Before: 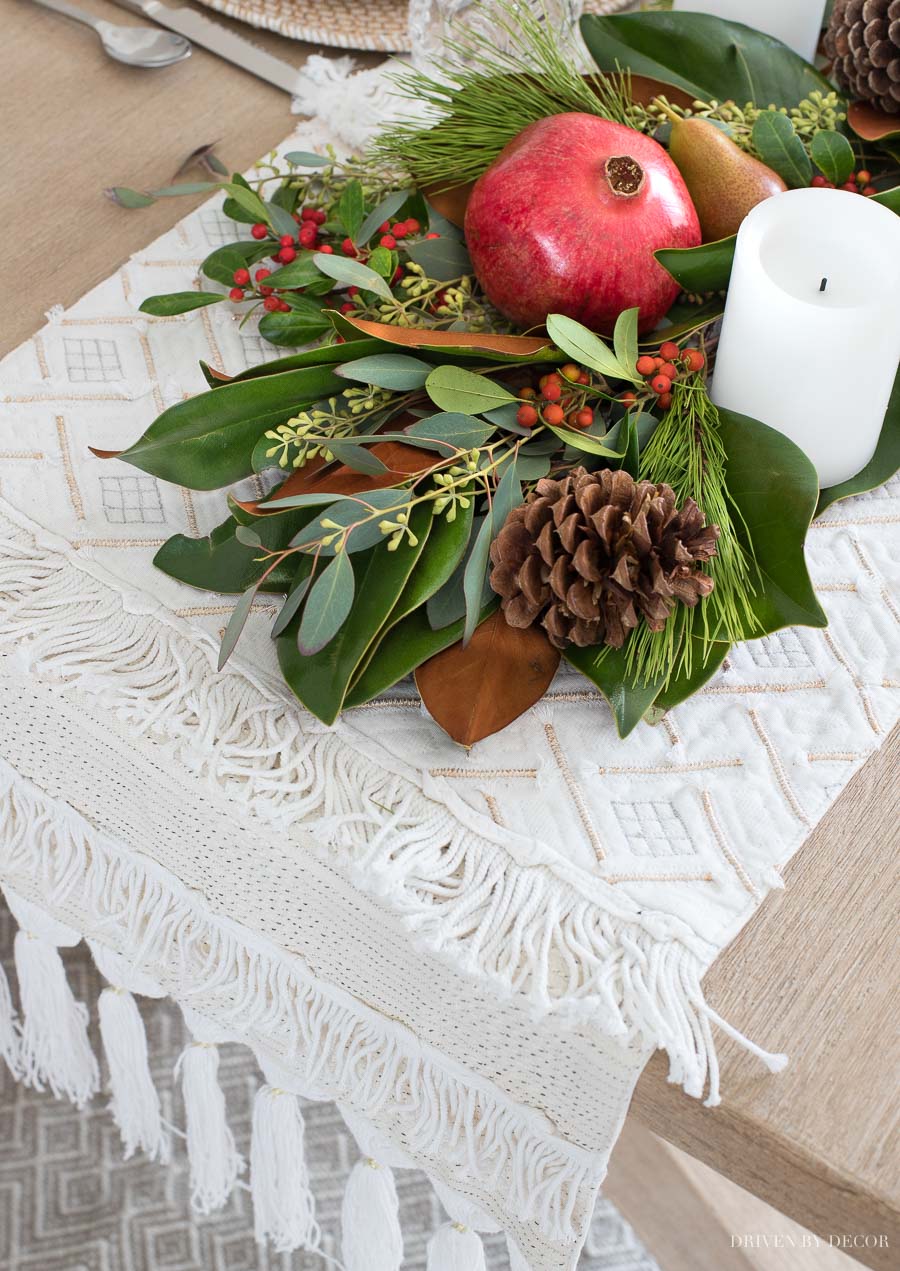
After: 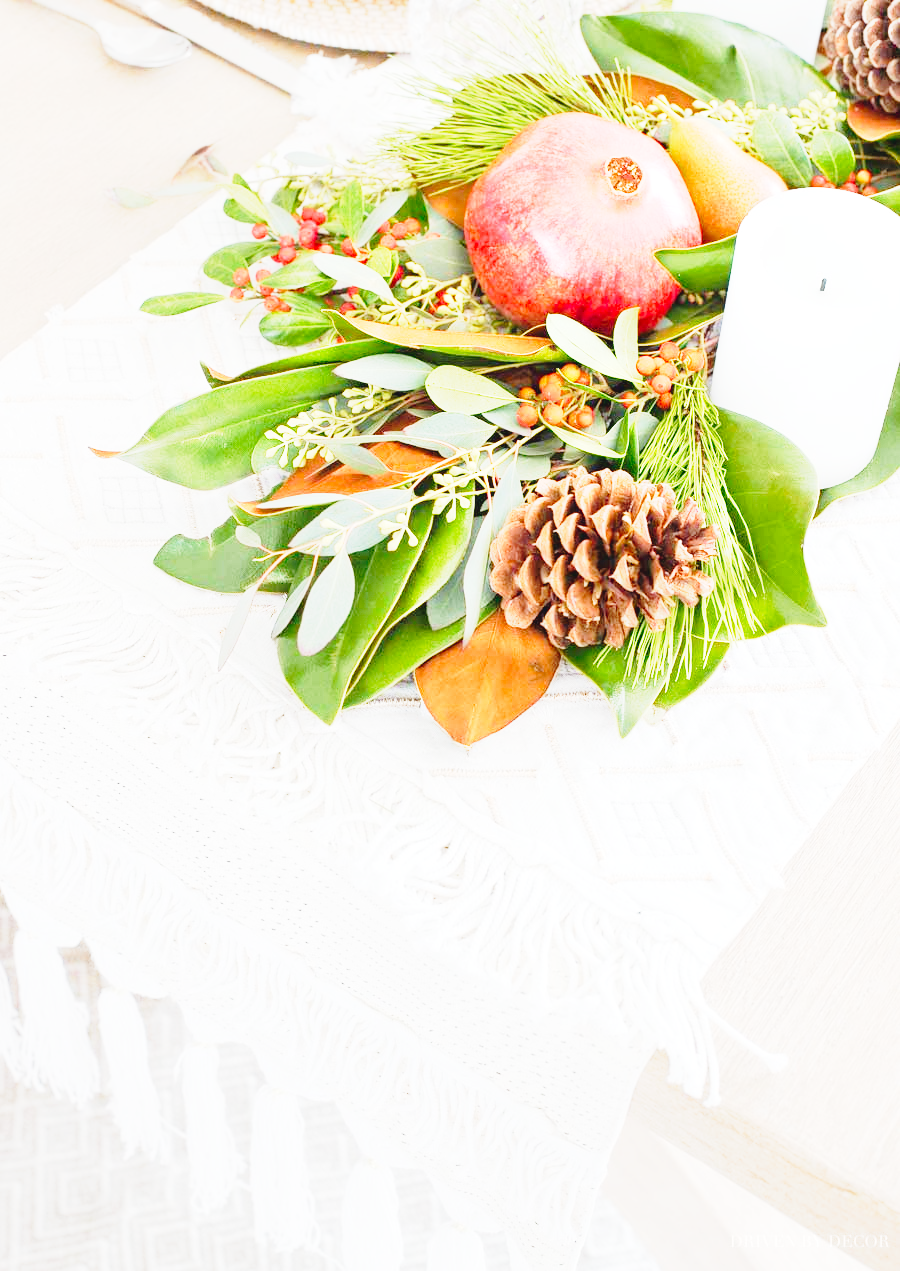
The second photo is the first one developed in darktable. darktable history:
contrast brightness saturation: contrast -0.1, brightness 0.05, saturation 0.08
base curve: curves: ch0 [(0, 0) (0.028, 0.03) (0.105, 0.232) (0.387, 0.748) (0.754, 0.968) (1, 1)], fusion 1, exposure shift 0.576, preserve colors none
exposure: black level correction 0, exposure 1.9 EV, compensate highlight preservation false
